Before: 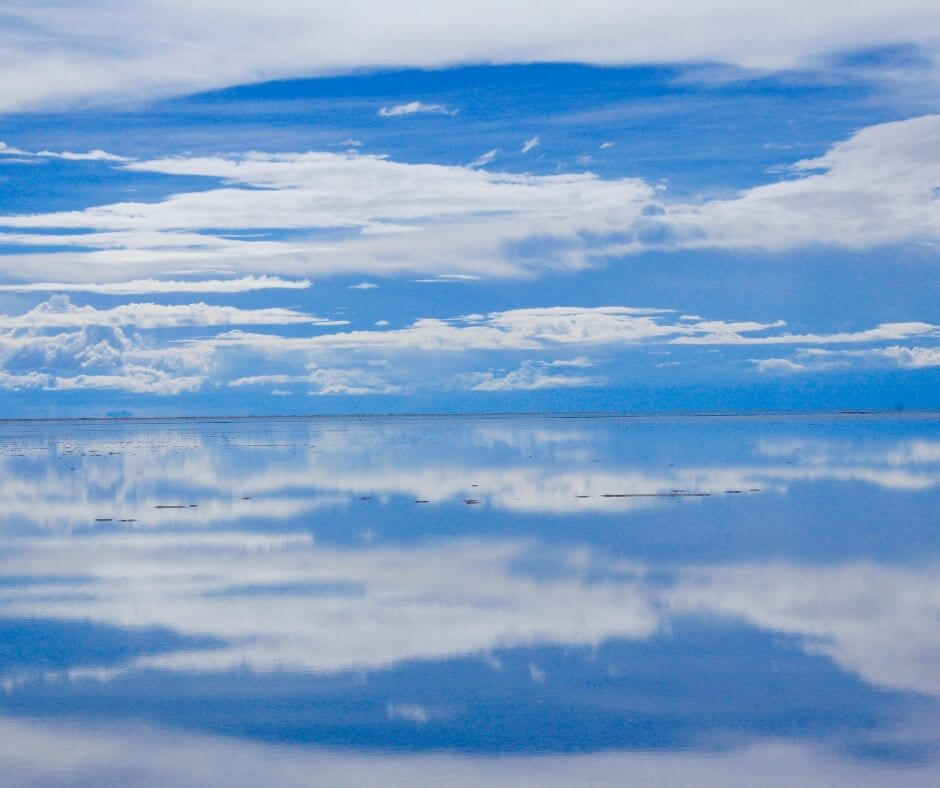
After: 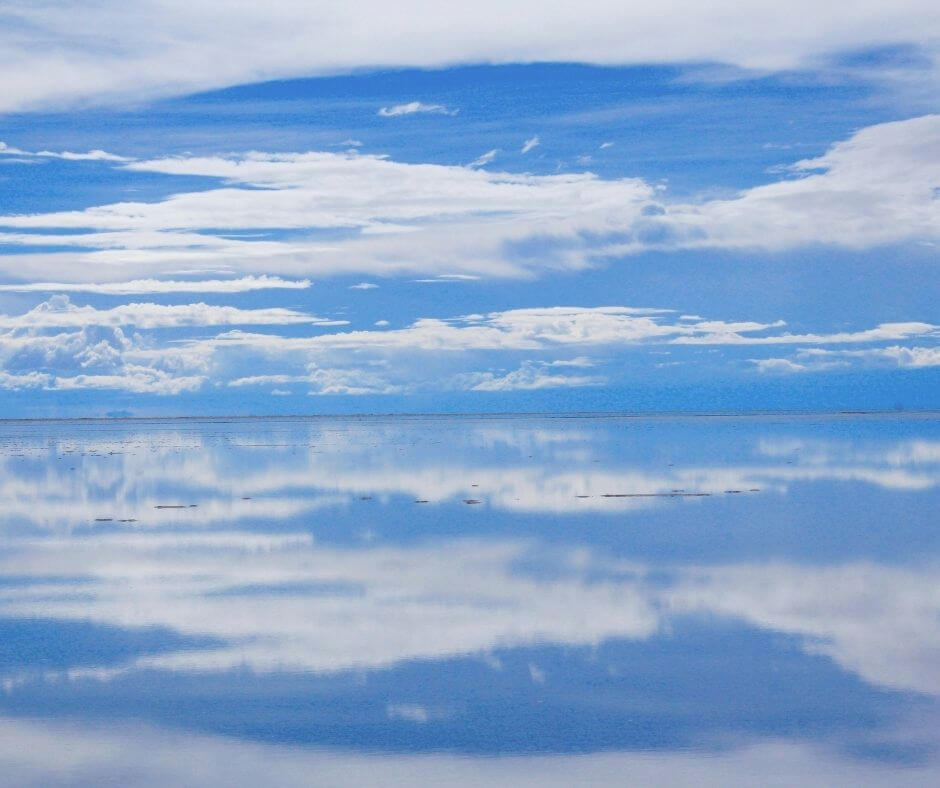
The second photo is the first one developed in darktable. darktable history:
exposure: black level correction -0.04, exposure 0.06 EV, compensate exposure bias true, compensate highlight preservation false
